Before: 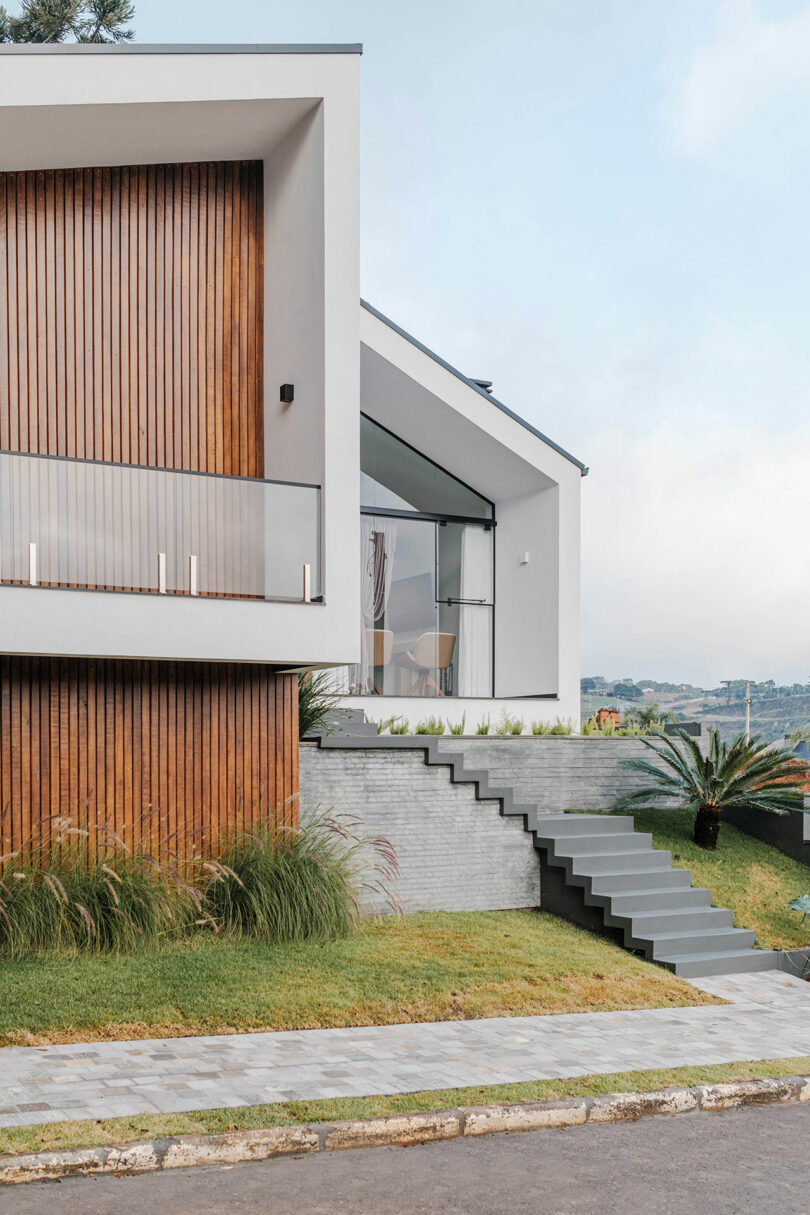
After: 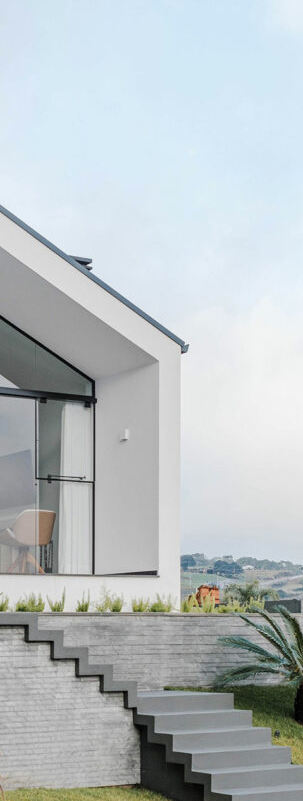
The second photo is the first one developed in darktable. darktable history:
crop and rotate: left 49.451%, top 10.125%, right 13.068%, bottom 23.909%
